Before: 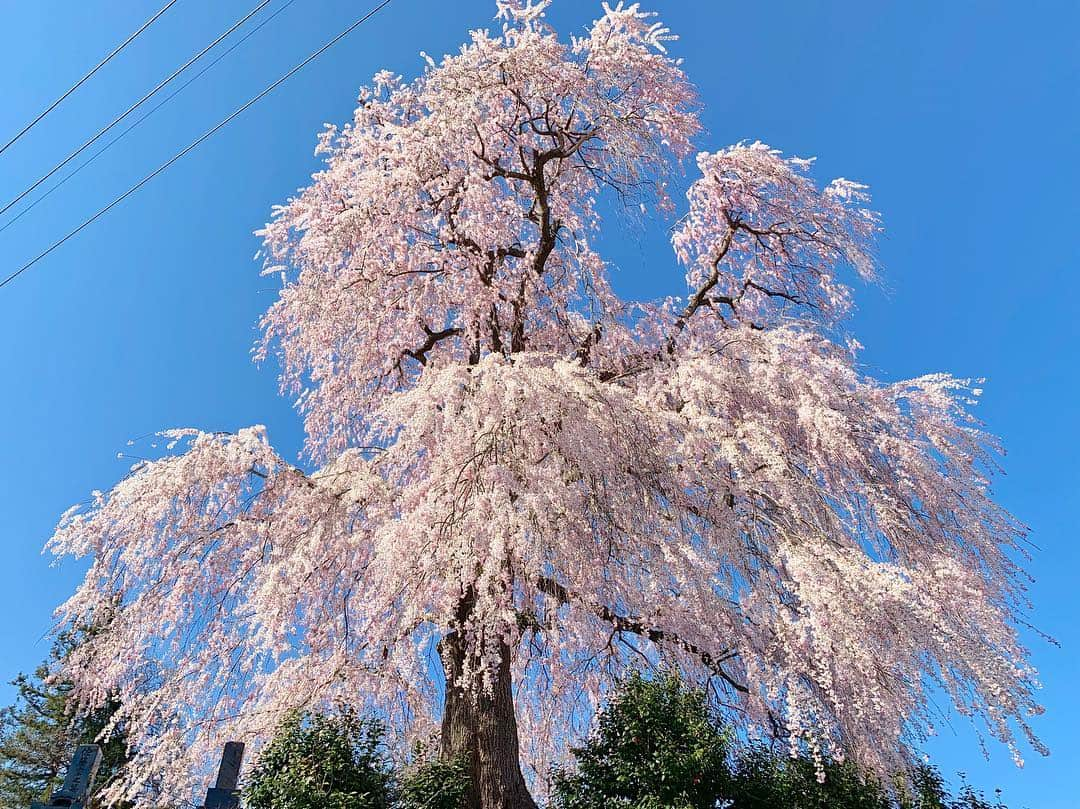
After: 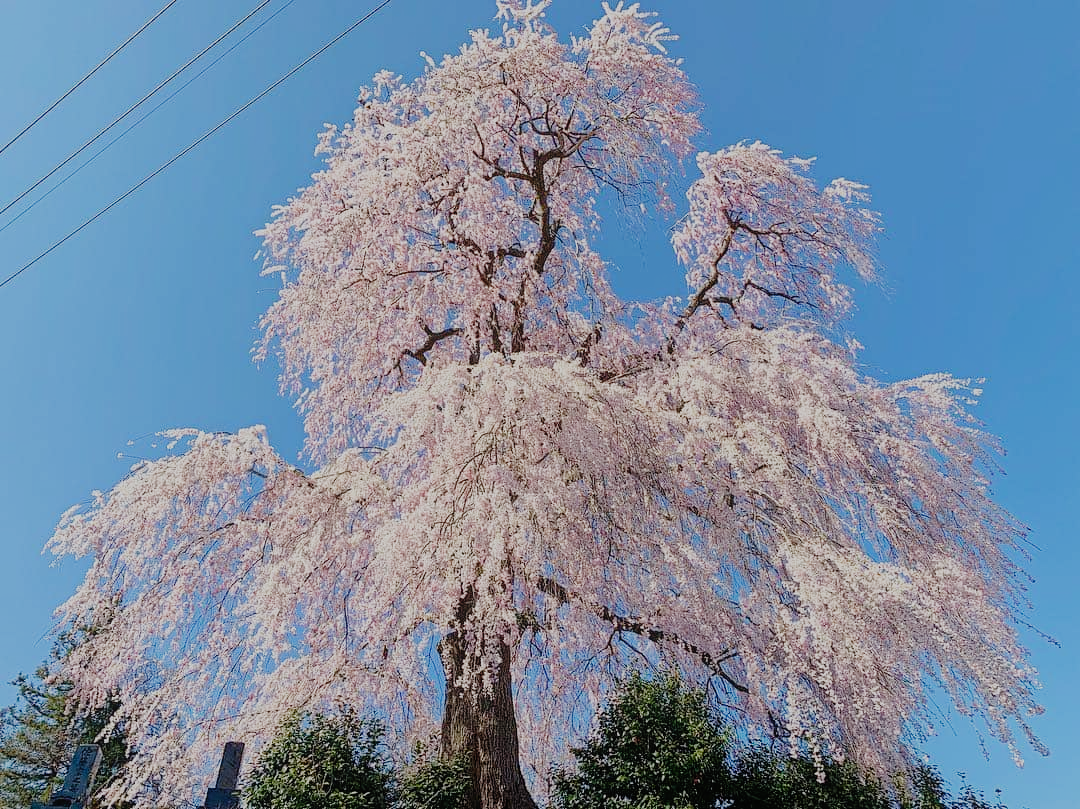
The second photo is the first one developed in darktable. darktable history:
filmic rgb: black relative exposure -7.65 EV, white relative exposure 4.56 EV, hardness 3.61, preserve chrominance no, color science v3 (2019), use custom middle-gray values true
contrast equalizer: y [[0.439, 0.44, 0.442, 0.457, 0.493, 0.498], [0.5 ×6], [0.5 ×6], [0 ×6], [0 ×6]]
